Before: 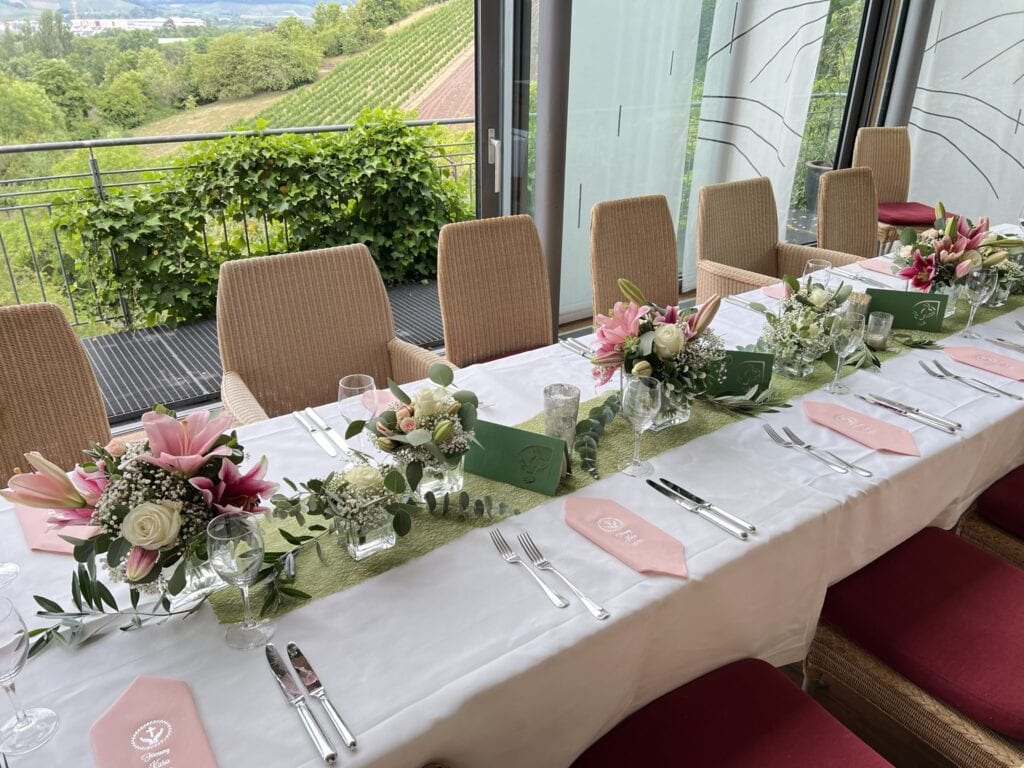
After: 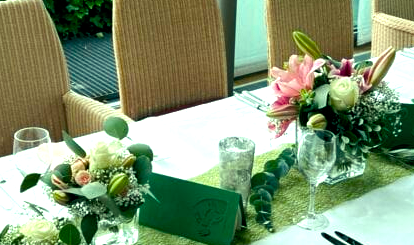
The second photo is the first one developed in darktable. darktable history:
crop: left 31.751%, top 32.172%, right 27.8%, bottom 35.83%
color balance rgb: shadows lift › luminance -7.7%, shadows lift › chroma 2.13%, shadows lift › hue 165.27°, power › luminance -7.77%, power › chroma 1.1%, power › hue 215.88°, highlights gain › luminance 15.15%, highlights gain › chroma 7%, highlights gain › hue 125.57°, global offset › luminance -0.33%, global offset › chroma 0.11%, global offset › hue 165.27°, perceptual saturation grading › global saturation 24.42%, perceptual saturation grading › highlights -24.42%, perceptual saturation grading › mid-tones 24.42%, perceptual saturation grading › shadows 40%, perceptual brilliance grading › global brilliance -5%, perceptual brilliance grading › highlights 24.42%, perceptual brilliance grading › mid-tones 7%, perceptual brilliance grading › shadows -5%
